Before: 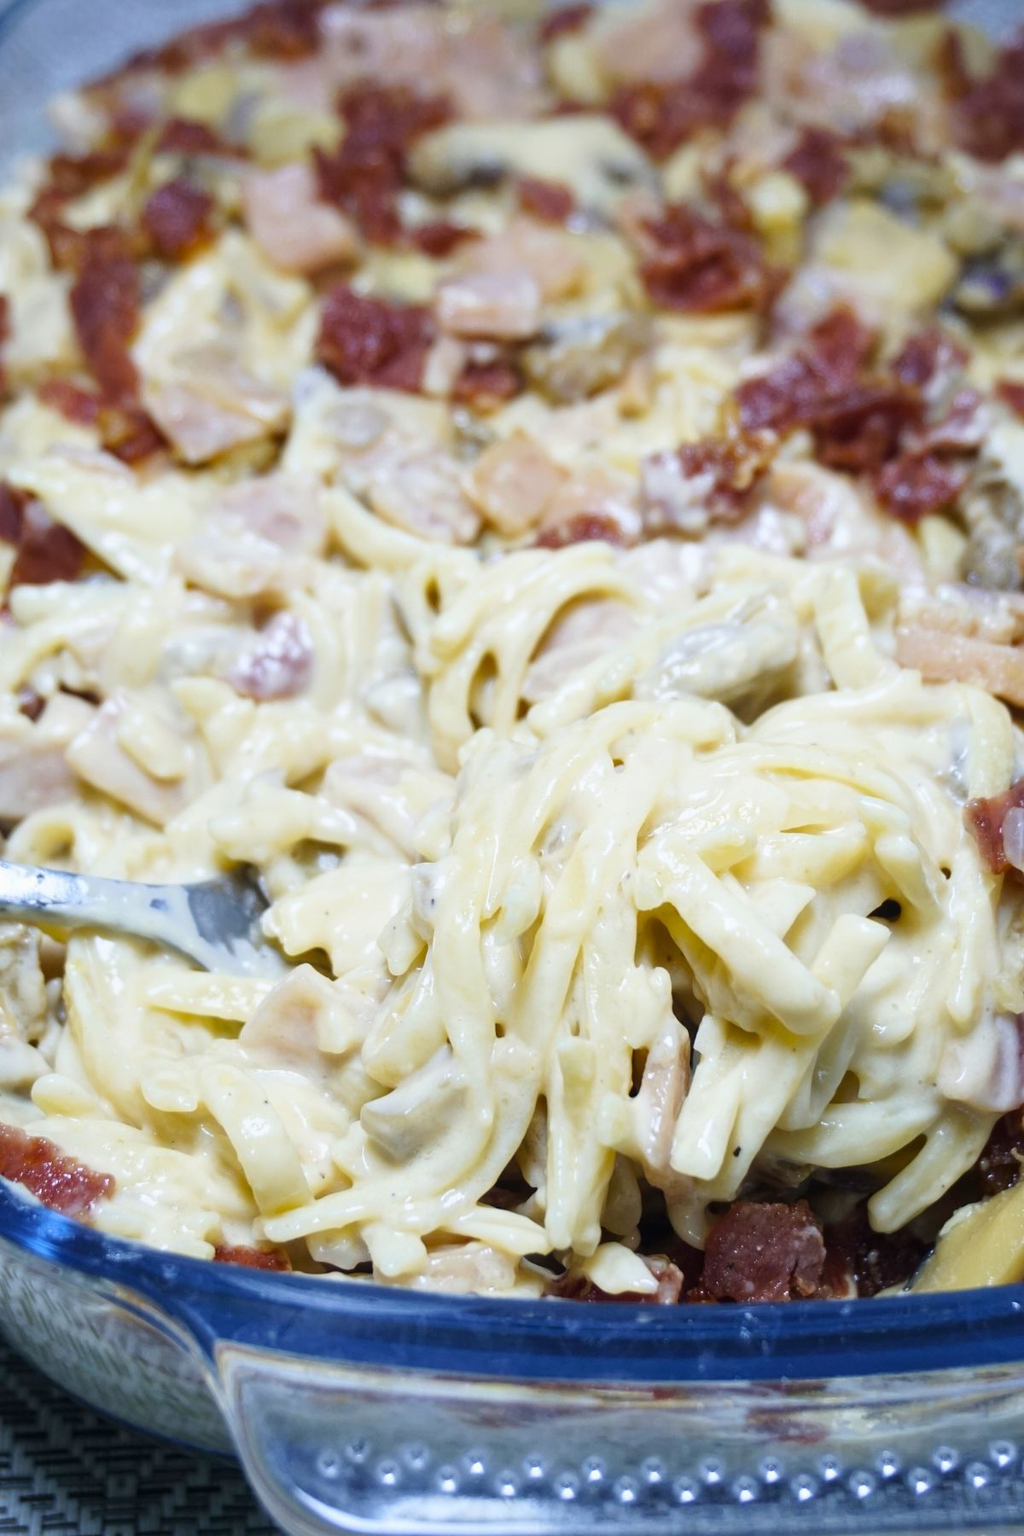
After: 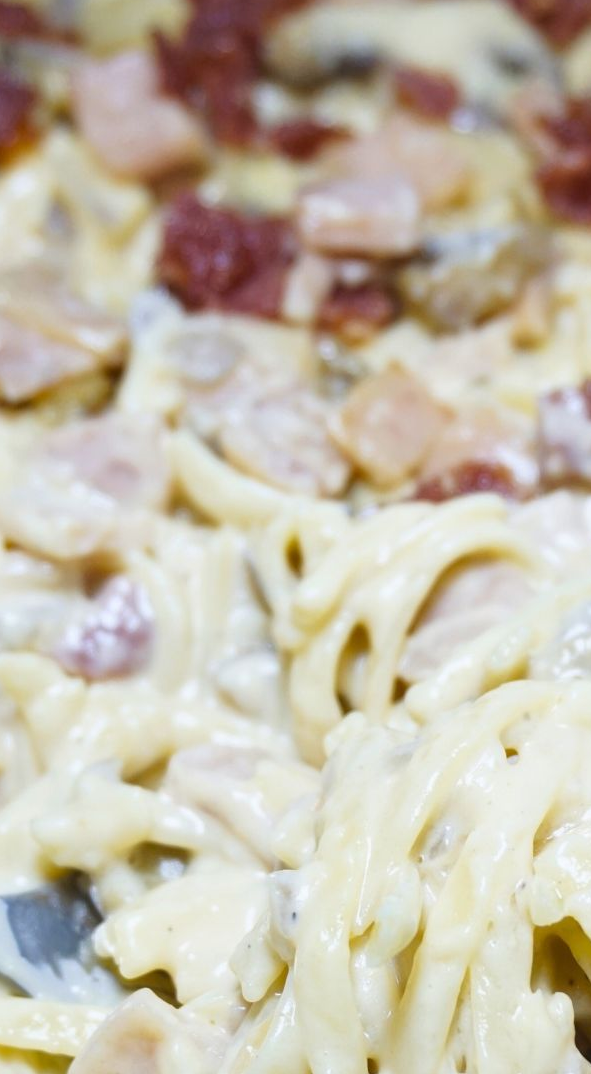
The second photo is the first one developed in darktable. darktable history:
exposure: exposure -0.016 EV, compensate exposure bias true, compensate highlight preservation false
crop: left 17.821%, top 7.873%, right 32.855%, bottom 32.455%
